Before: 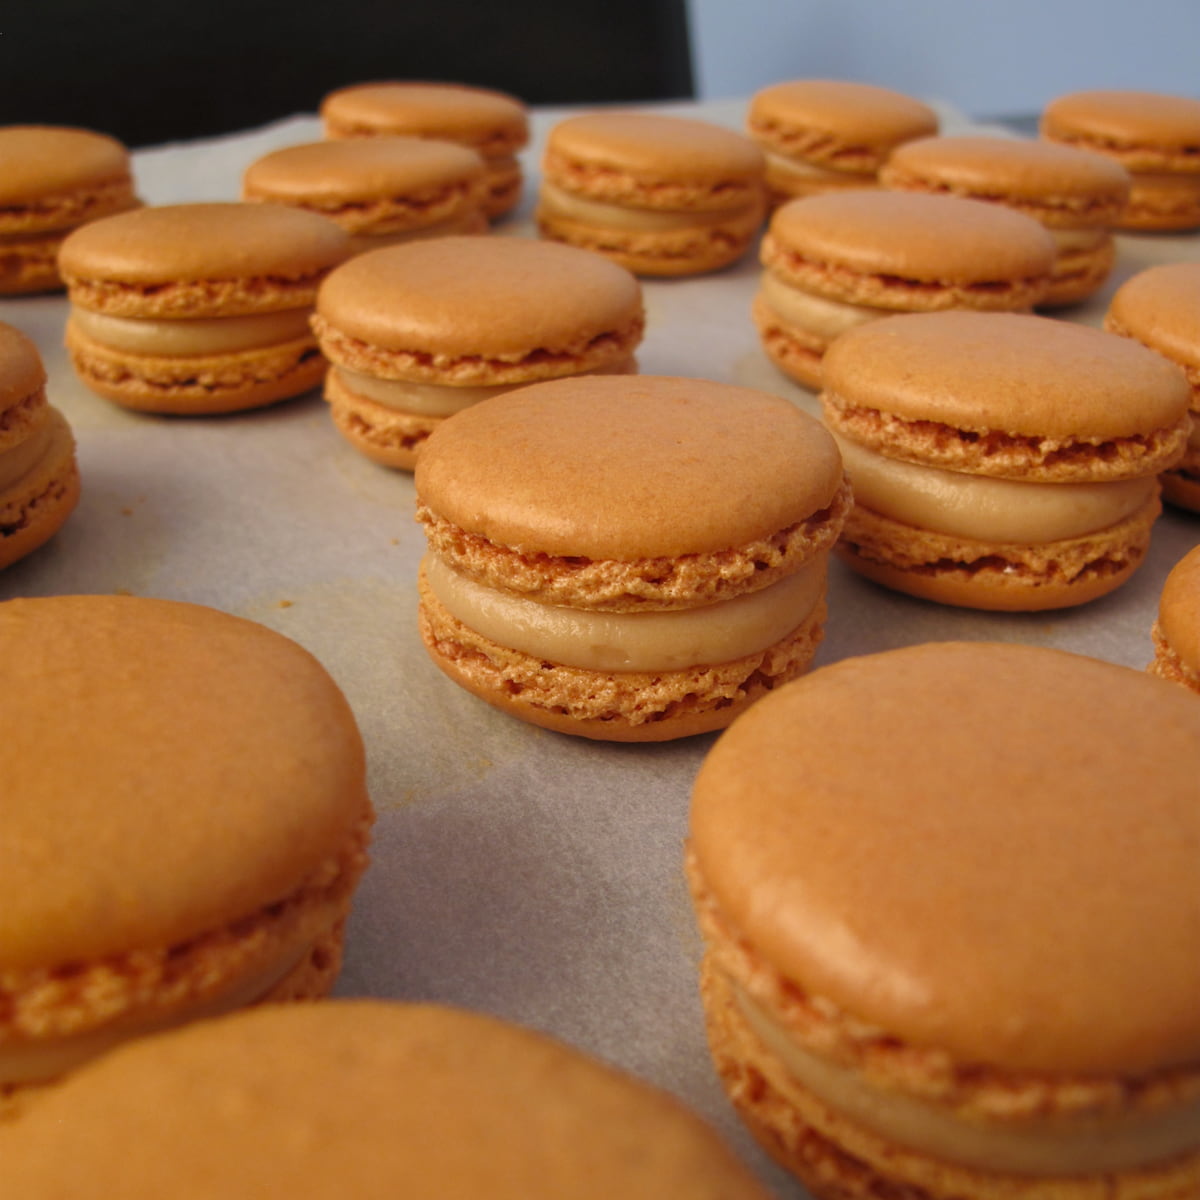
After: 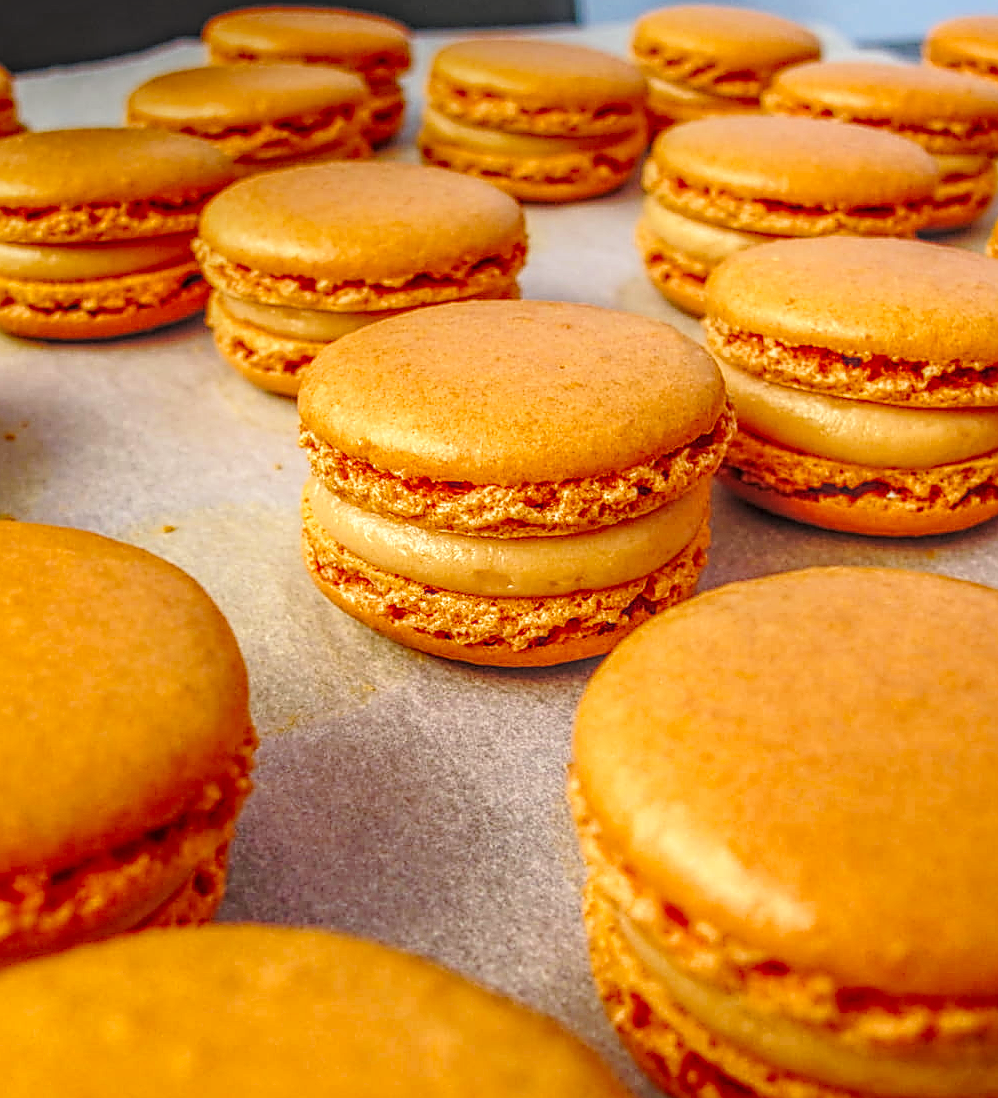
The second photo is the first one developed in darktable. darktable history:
haze removal: compatibility mode true, adaptive false
crop: left 9.826%, top 6.295%, right 6.955%, bottom 2.147%
local contrast: highlights 6%, shadows 7%, detail 200%, midtone range 0.245
sharpen: amount 1.011
contrast brightness saturation: contrast 0.04, saturation 0.163
base curve: curves: ch0 [(0, 0) (0.028, 0.03) (0.121, 0.232) (0.46, 0.748) (0.859, 0.968) (1, 1)], preserve colors none
tone equalizer: edges refinement/feathering 500, mask exposure compensation -1.57 EV, preserve details no
